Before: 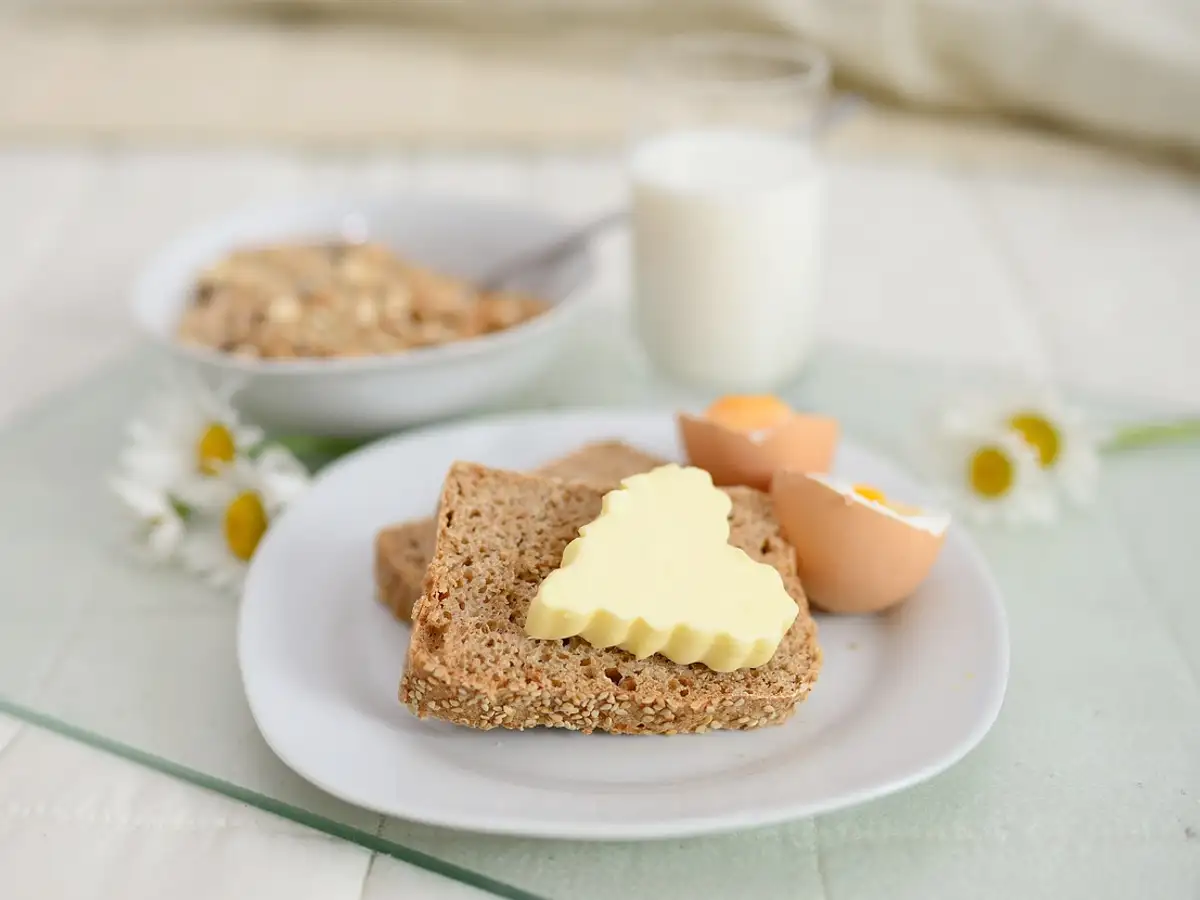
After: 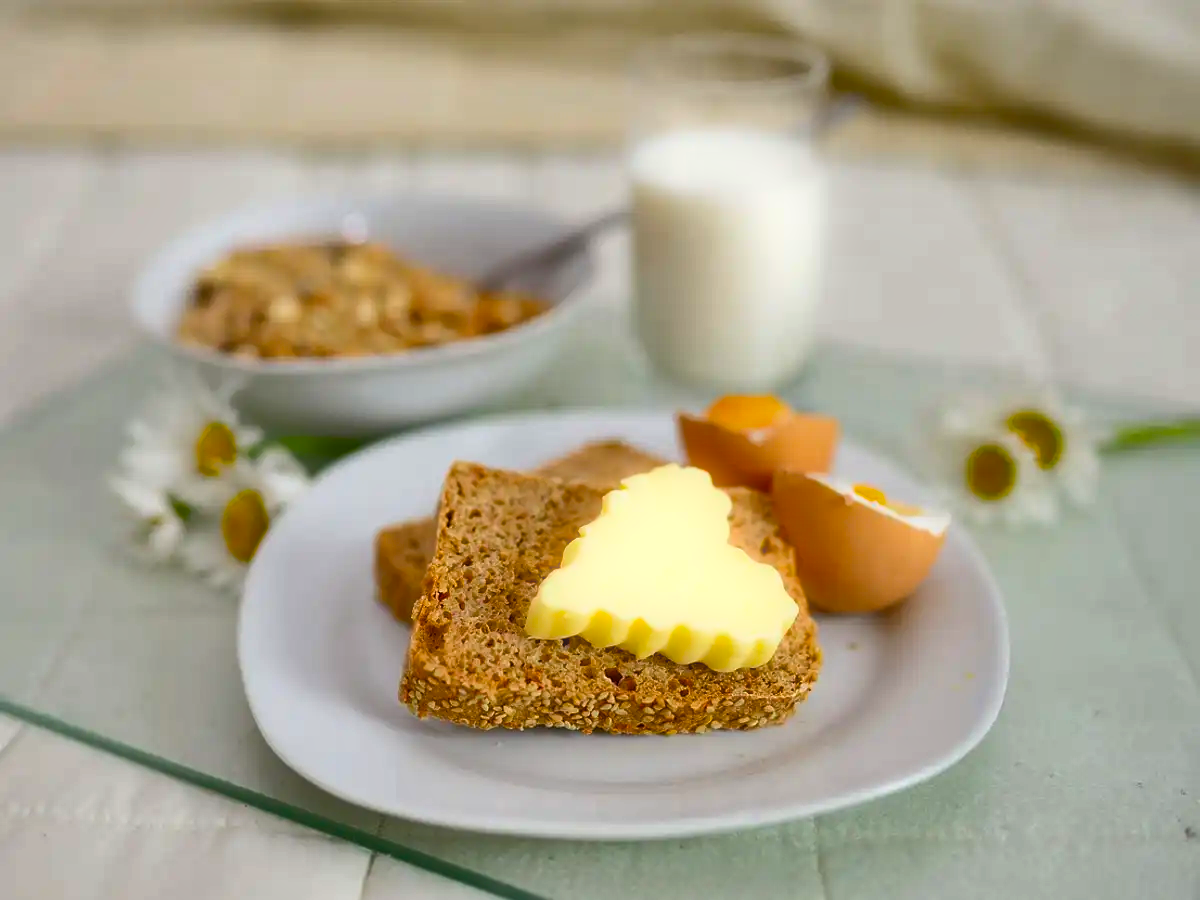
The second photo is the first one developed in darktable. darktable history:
color balance rgb: linear chroma grading › global chroma 15%, perceptual saturation grading › global saturation 30%
shadows and highlights: shadows 30.63, highlights -63.22, shadows color adjustment 98%, highlights color adjustment 58.61%, soften with gaussian
bloom: size 5%, threshold 95%, strength 15%
